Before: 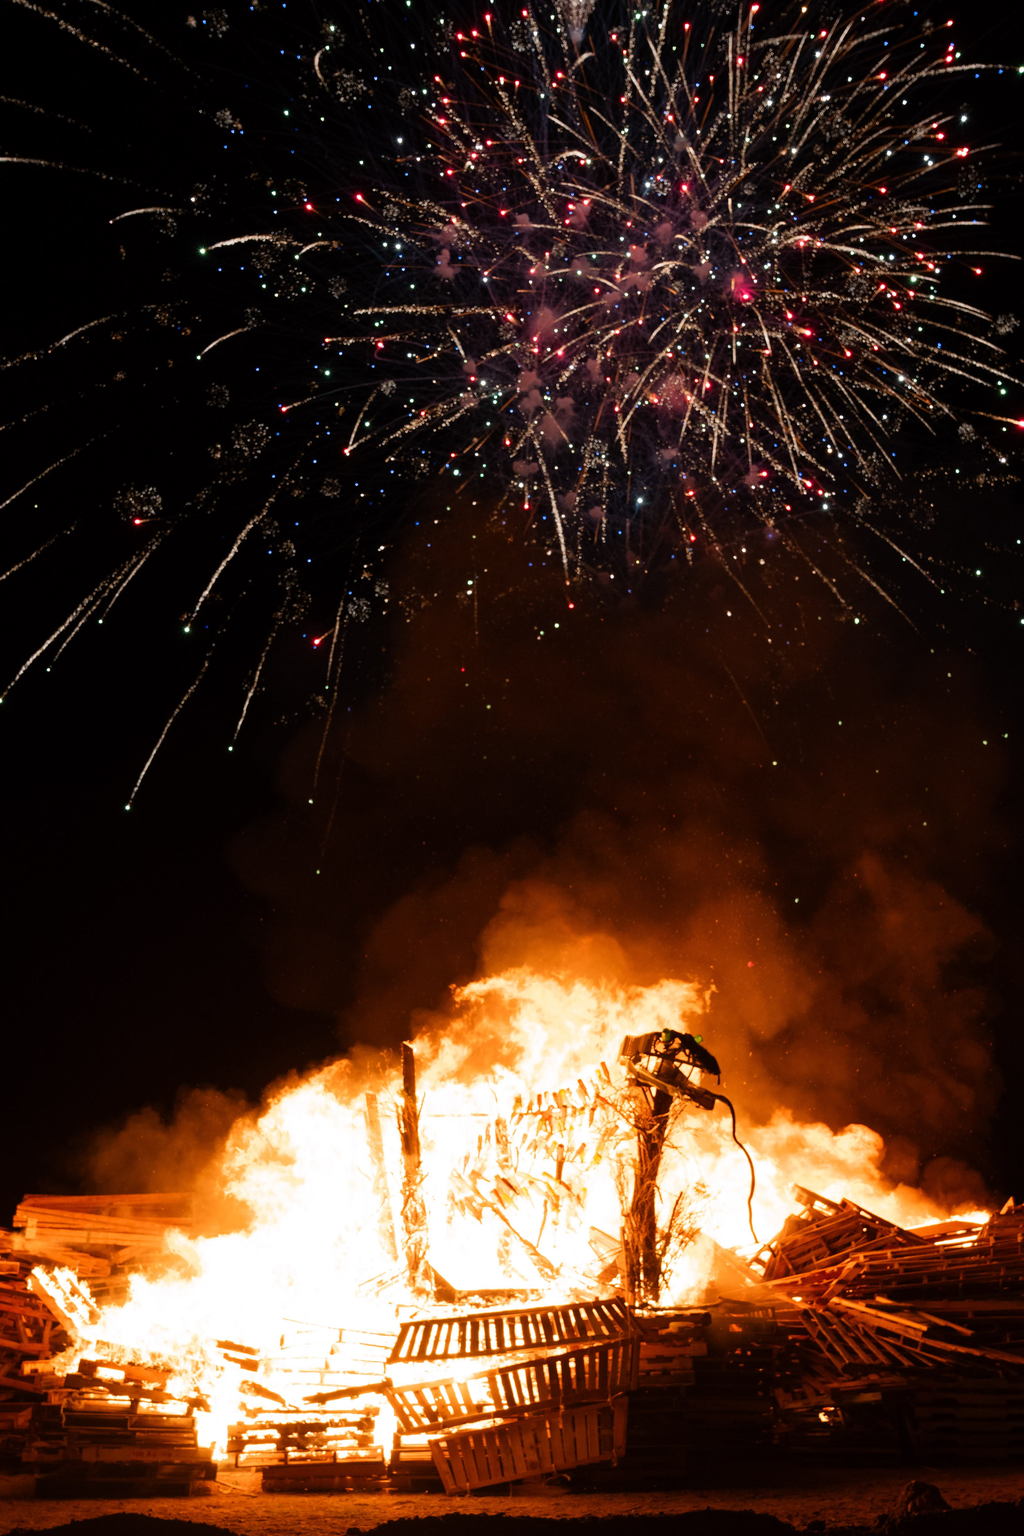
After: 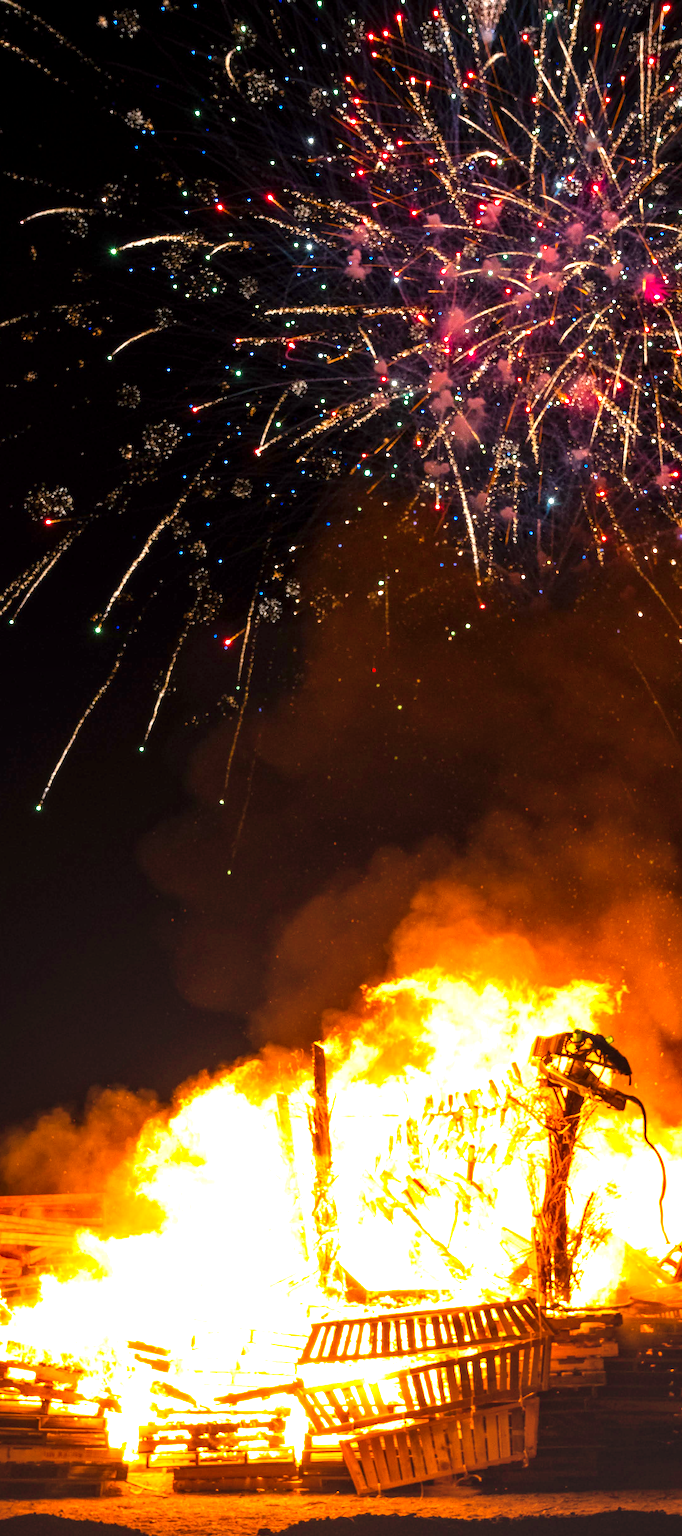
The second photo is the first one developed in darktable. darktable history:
exposure: black level correction 0, exposure 1.2 EV, compensate exposure bias true, compensate highlight preservation false
color balance rgb: linear chroma grading › global chroma 15%, perceptual saturation grading › global saturation 30%
crop and rotate: left 8.786%, right 24.548%
local contrast: detail 130%
